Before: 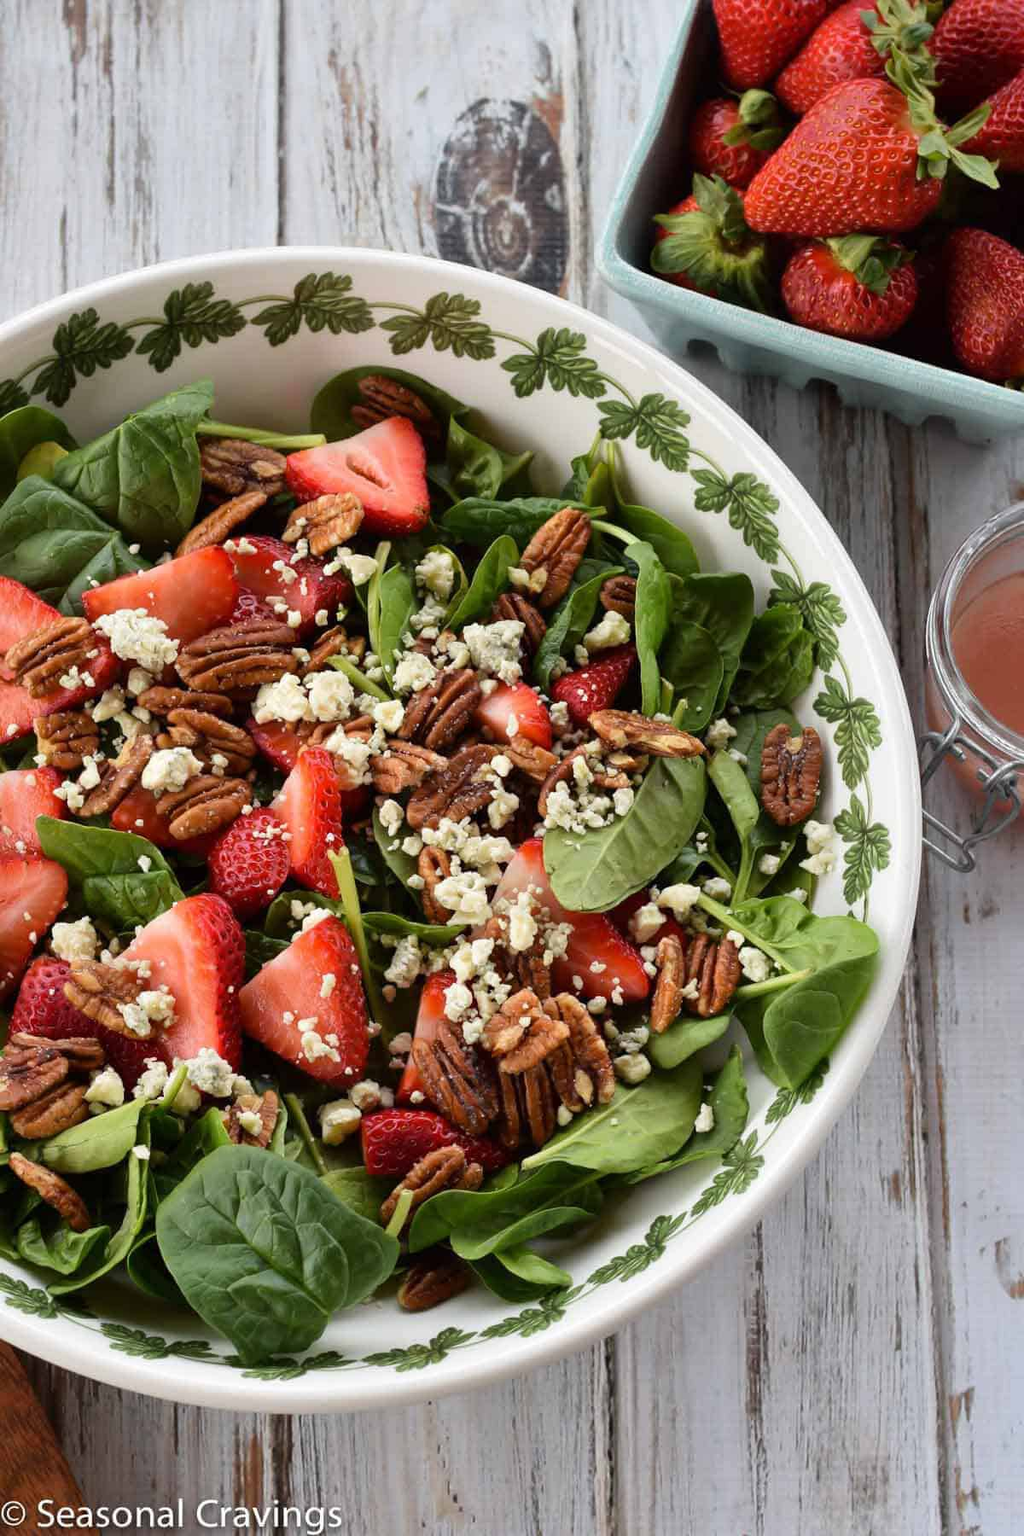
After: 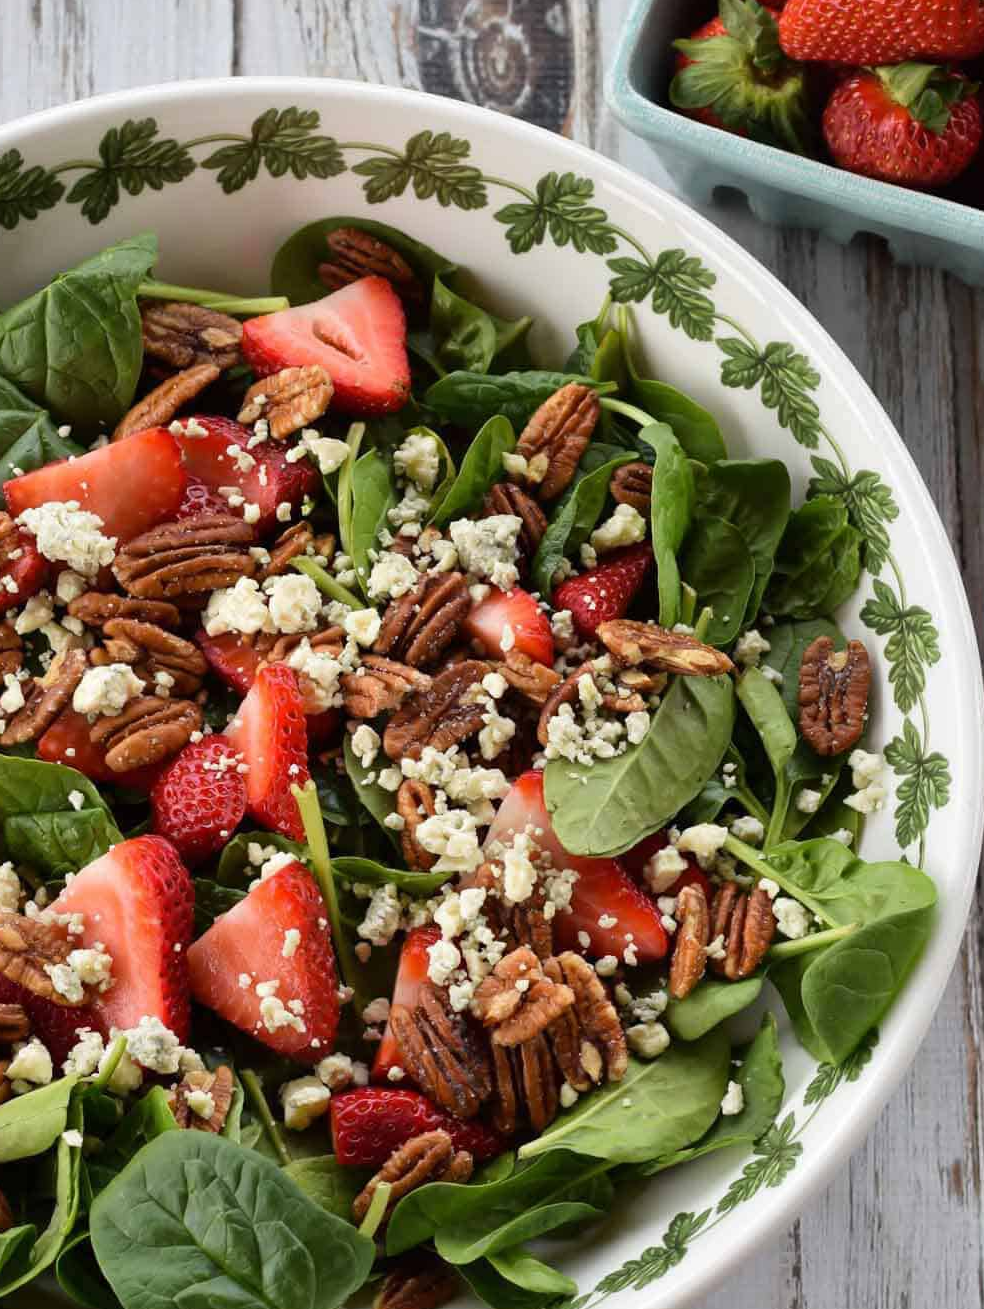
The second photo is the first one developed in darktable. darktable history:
crop: left 7.754%, top 11.815%, right 10.171%, bottom 15.431%
